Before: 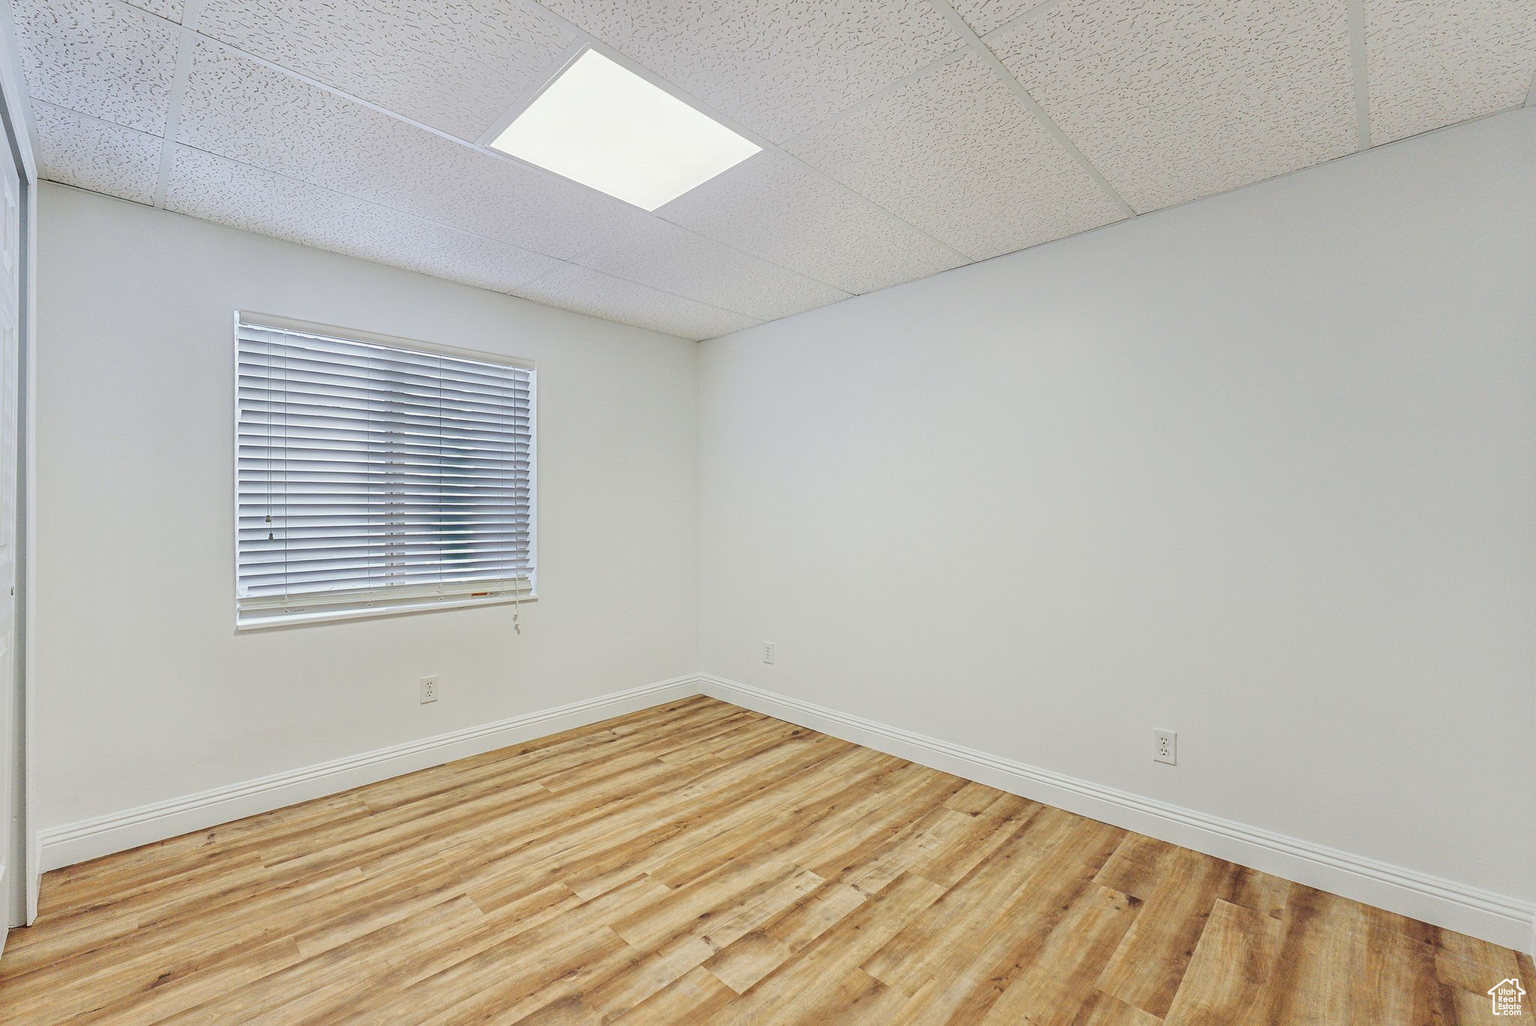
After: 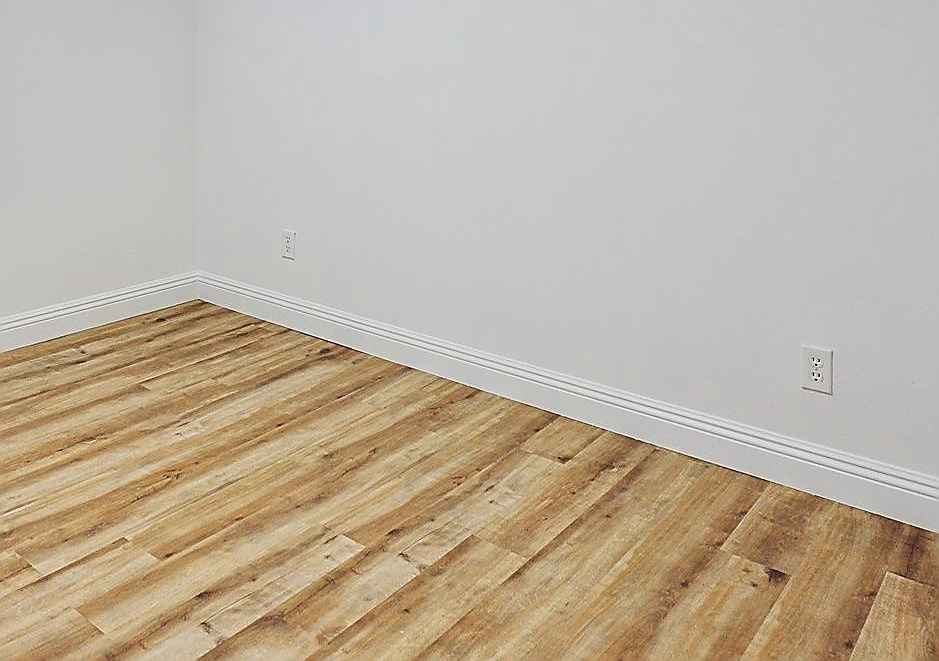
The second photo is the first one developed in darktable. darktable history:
sharpen: radius 1.4, amount 1.25, threshold 0.7
white balance: red 1.004, blue 1.024
exposure: exposure -0.021 EV, compensate highlight preservation false
crop: left 35.976%, top 45.819%, right 18.162%, bottom 5.807%
